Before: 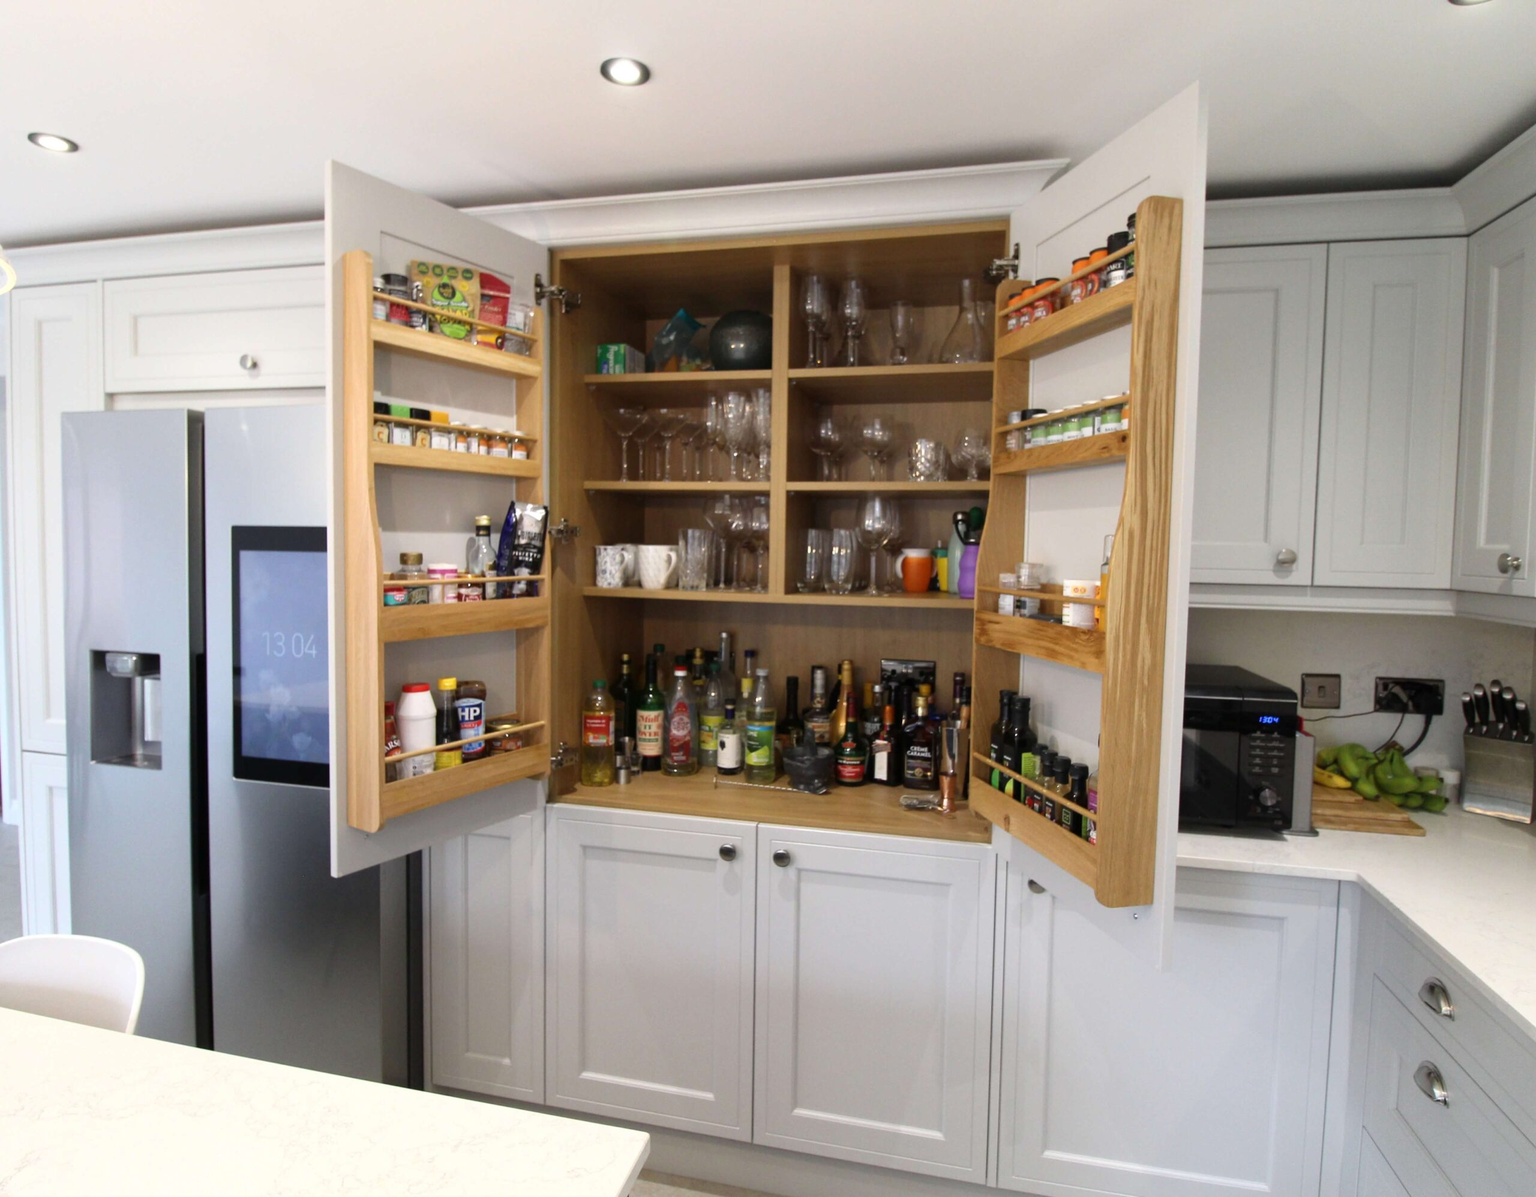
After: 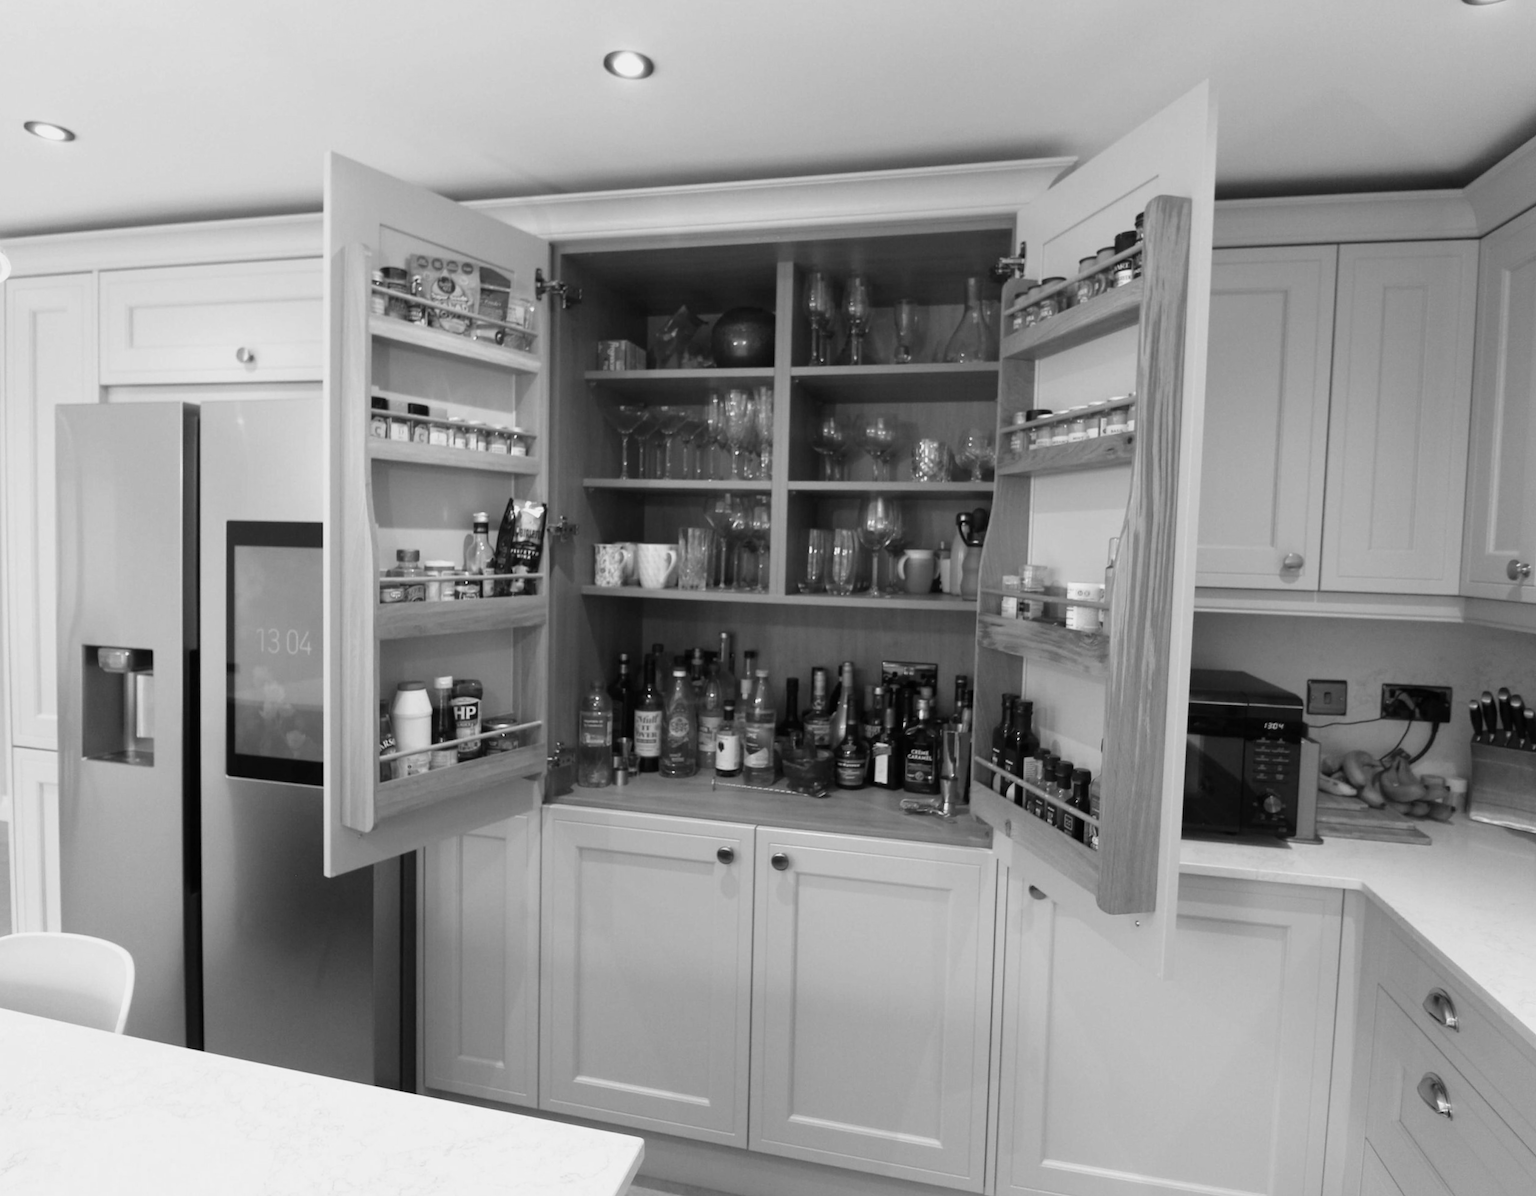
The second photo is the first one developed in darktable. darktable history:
monochrome: a -71.75, b 75.82
crop and rotate: angle -0.5°
